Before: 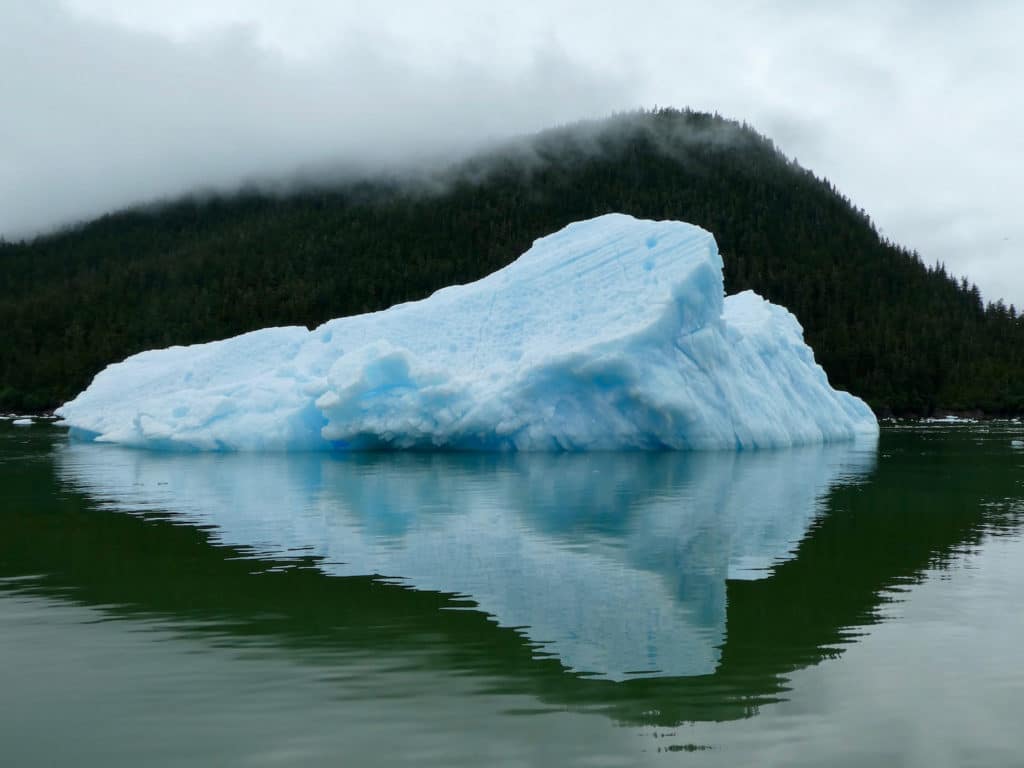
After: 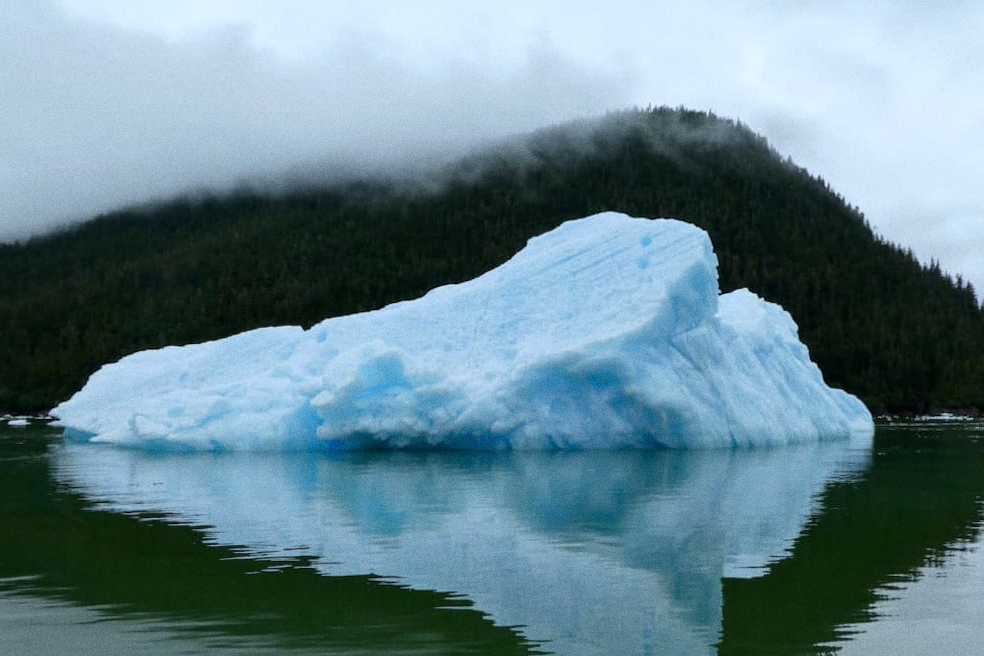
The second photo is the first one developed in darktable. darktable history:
white balance: red 0.967, blue 1.049
grain: on, module defaults
crop and rotate: angle 0.2°, left 0.275%, right 3.127%, bottom 14.18%
